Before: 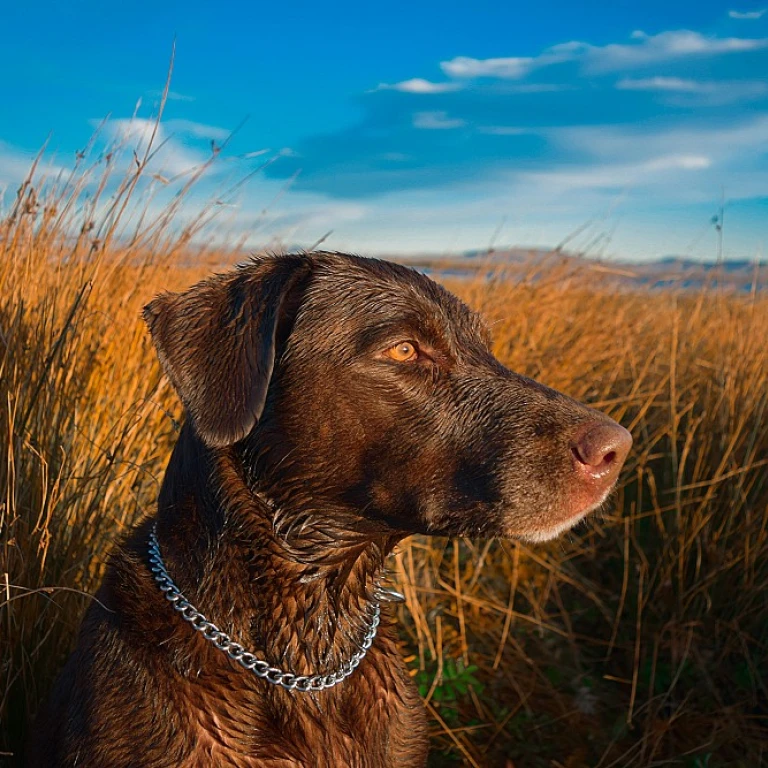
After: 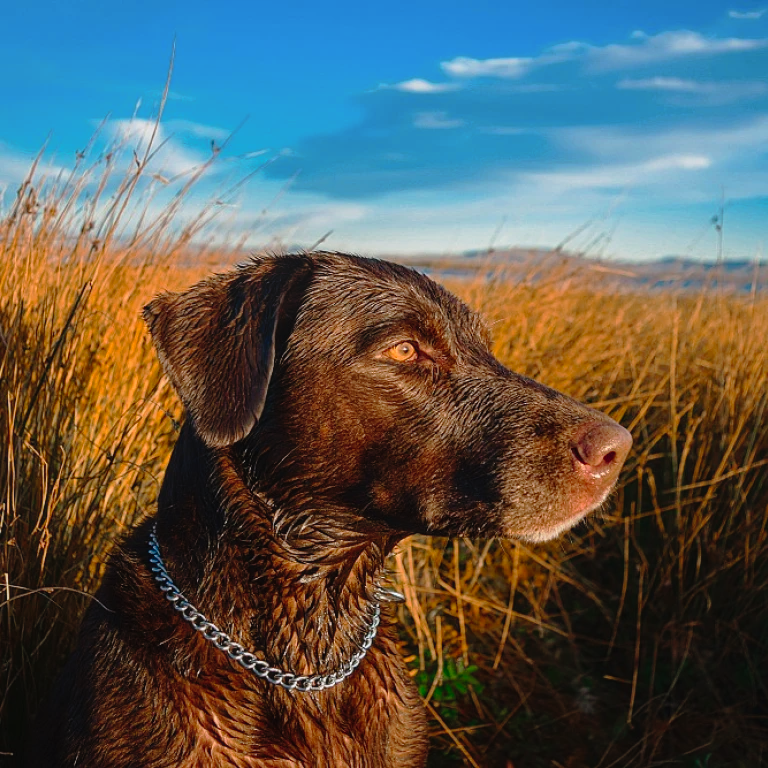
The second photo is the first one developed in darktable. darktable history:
local contrast: detail 109%
tone curve: curves: ch0 [(0, 0.013) (0.117, 0.081) (0.257, 0.259) (0.408, 0.45) (0.611, 0.64) (0.81, 0.857) (1, 1)]; ch1 [(0, 0) (0.287, 0.198) (0.501, 0.506) (0.56, 0.584) (0.715, 0.741) (0.976, 0.992)]; ch2 [(0, 0) (0.369, 0.362) (0.5, 0.5) (0.537, 0.547) (0.59, 0.603) (0.681, 0.754) (1, 1)], preserve colors none
